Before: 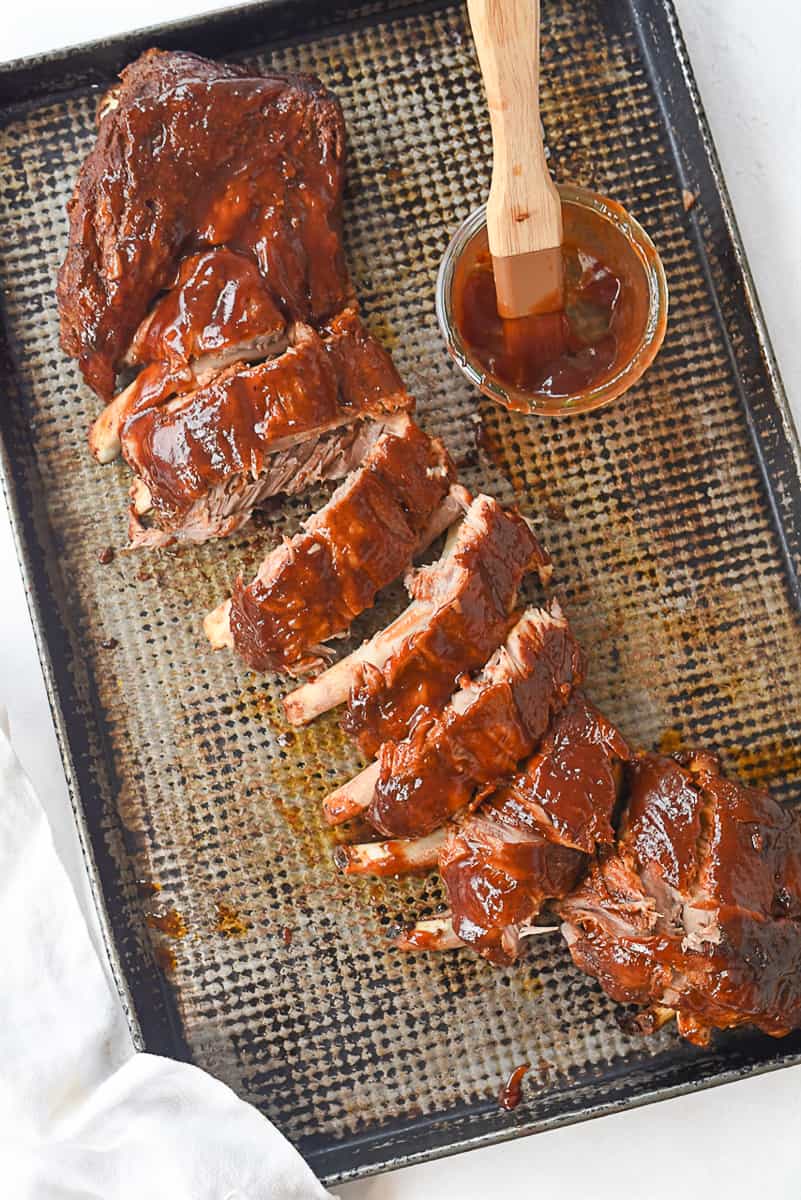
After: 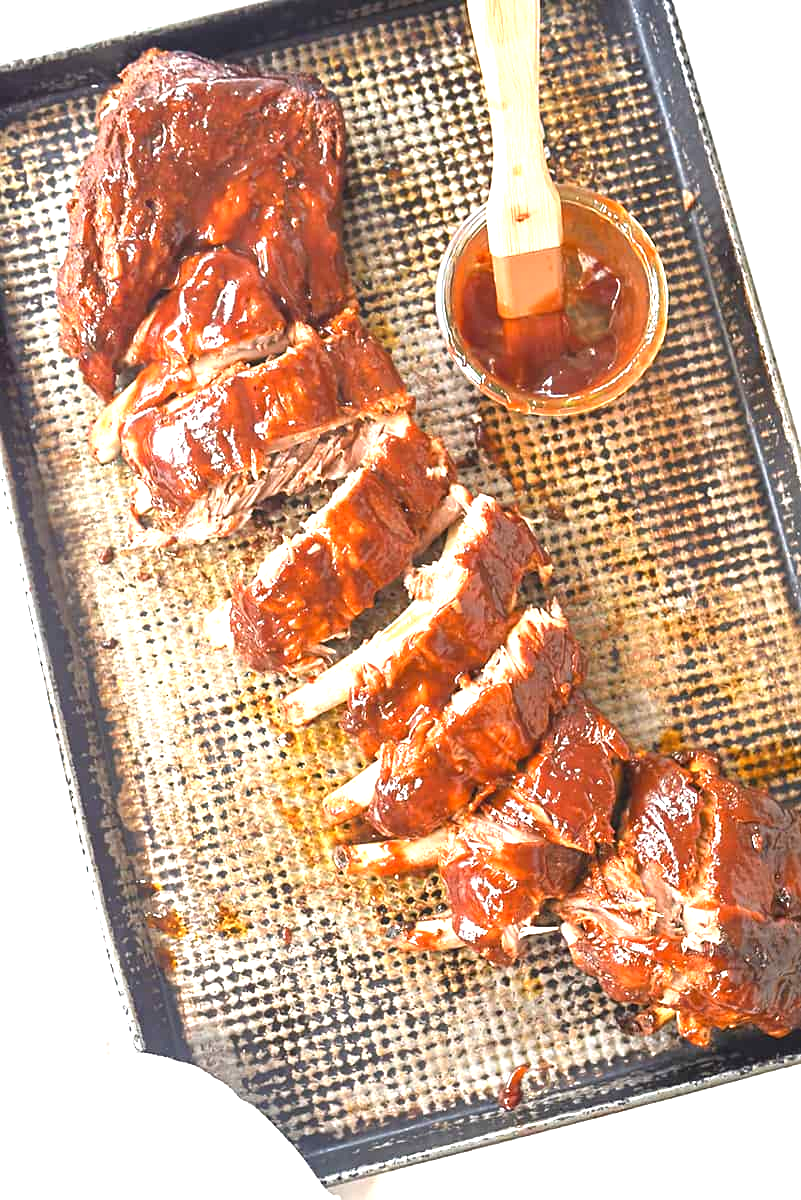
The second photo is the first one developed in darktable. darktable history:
exposure: black level correction 0, exposure 1.372 EV, compensate exposure bias true, compensate highlight preservation false
